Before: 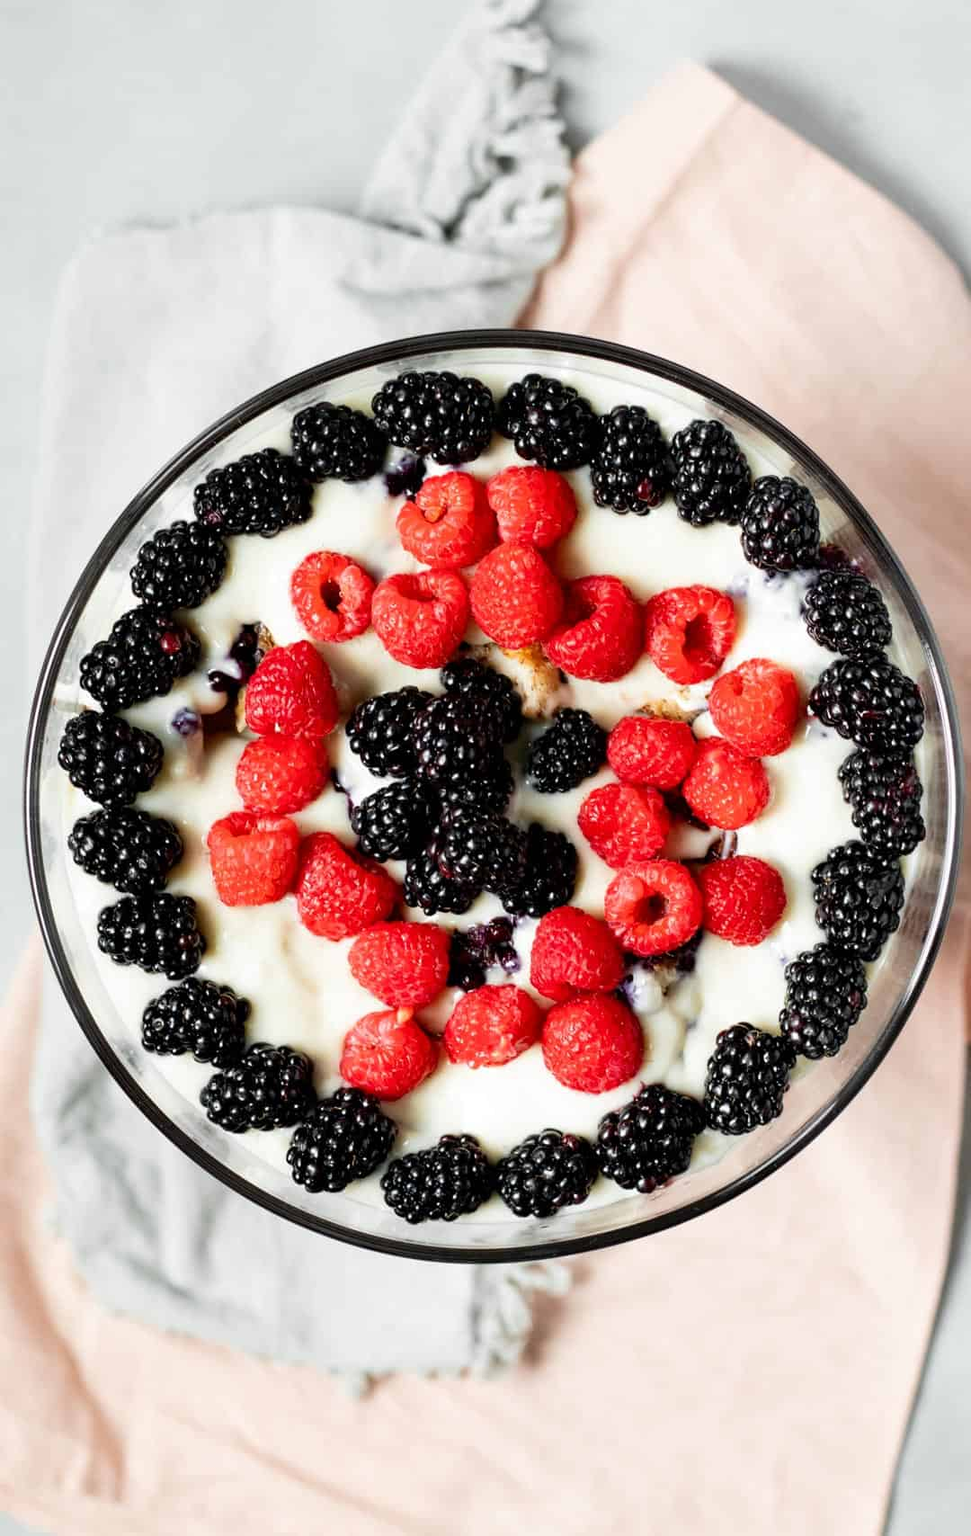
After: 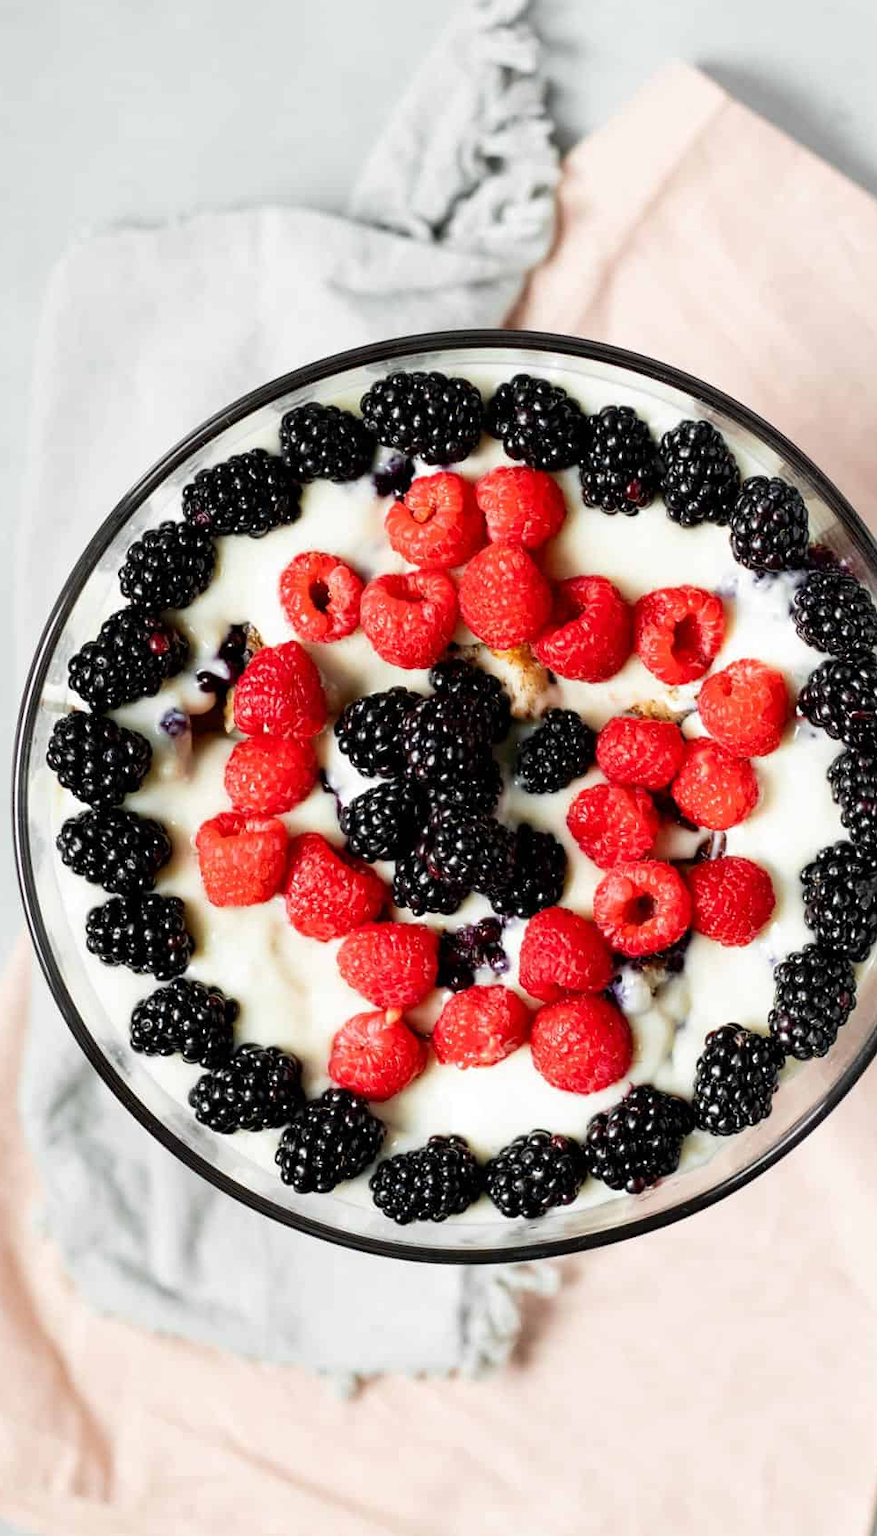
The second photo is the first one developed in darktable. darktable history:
crop and rotate: left 1.223%, right 8.488%
